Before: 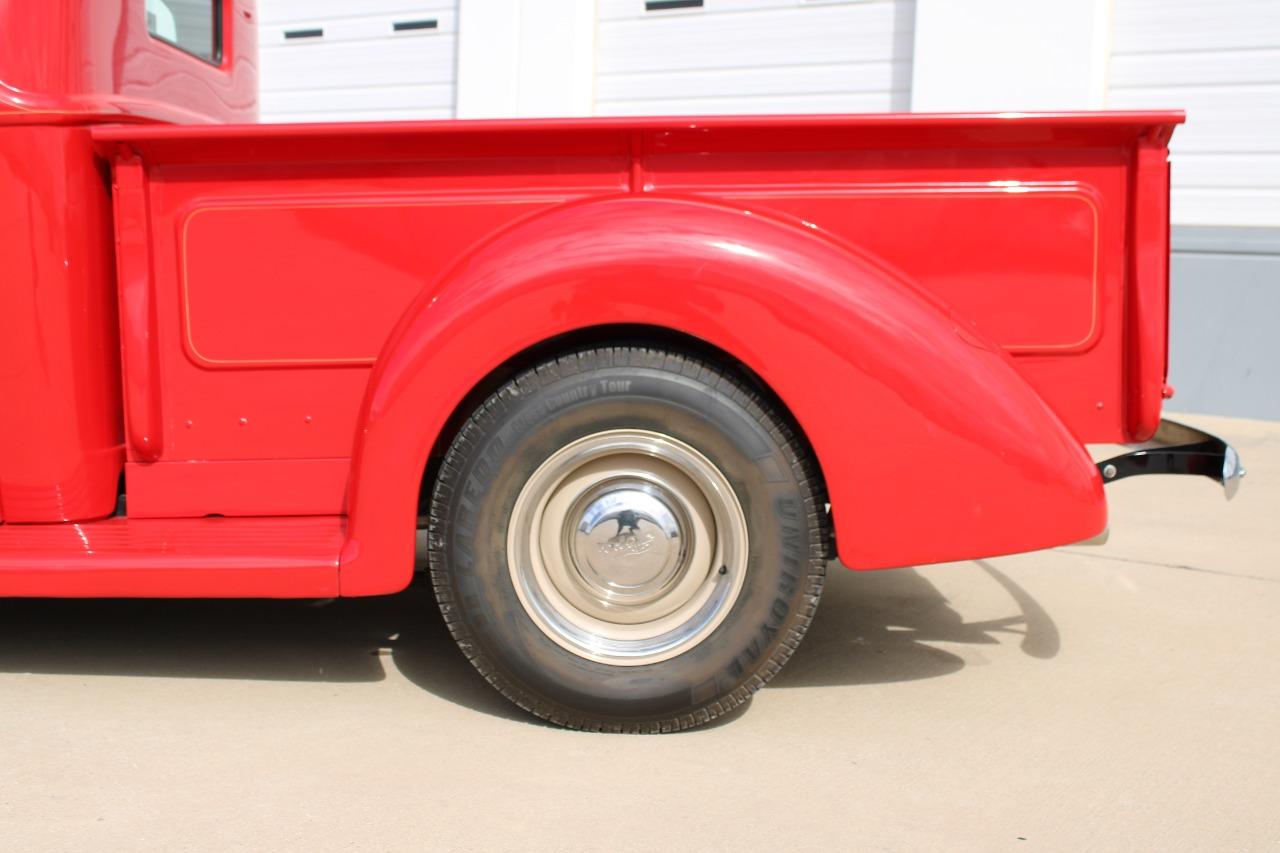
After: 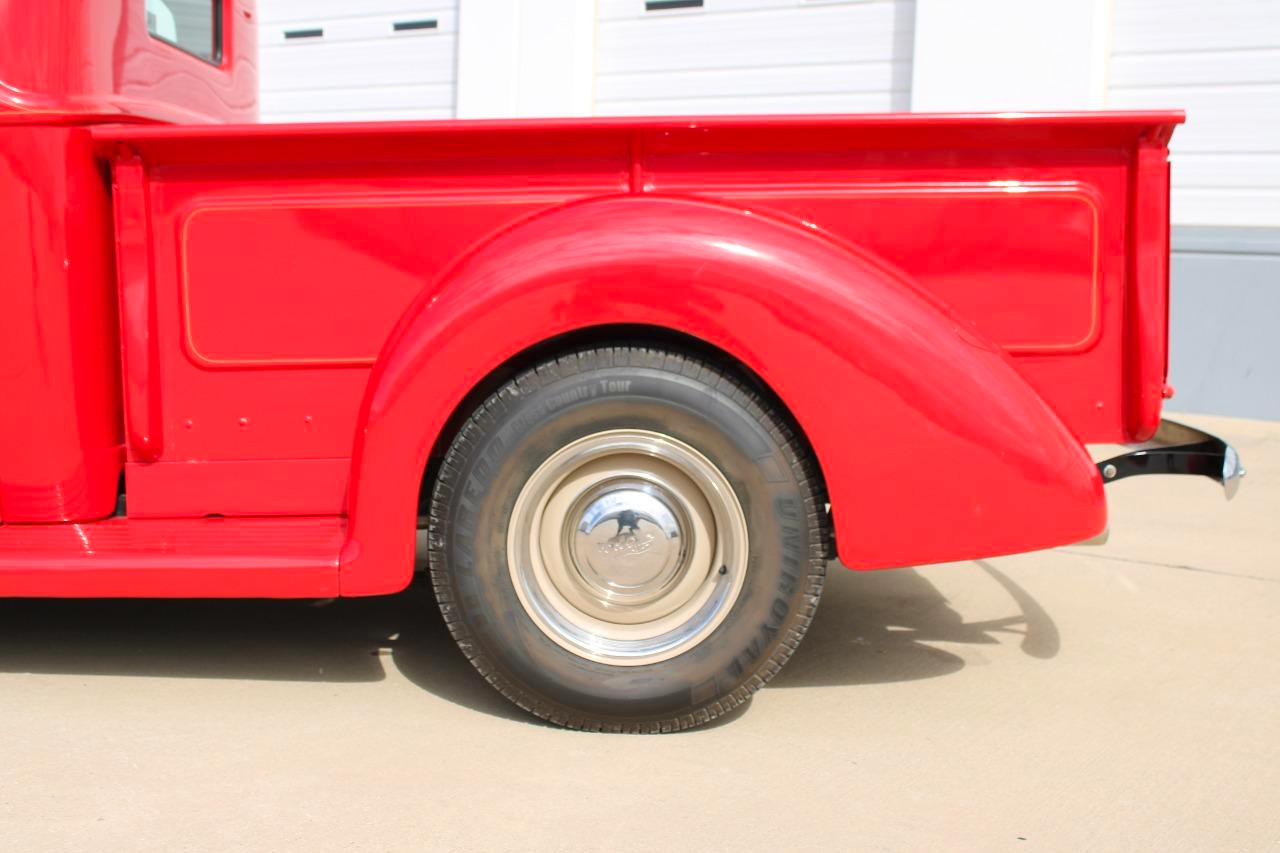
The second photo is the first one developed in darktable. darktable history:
contrast brightness saturation: contrast 0.033, brightness 0.059, saturation 0.131
